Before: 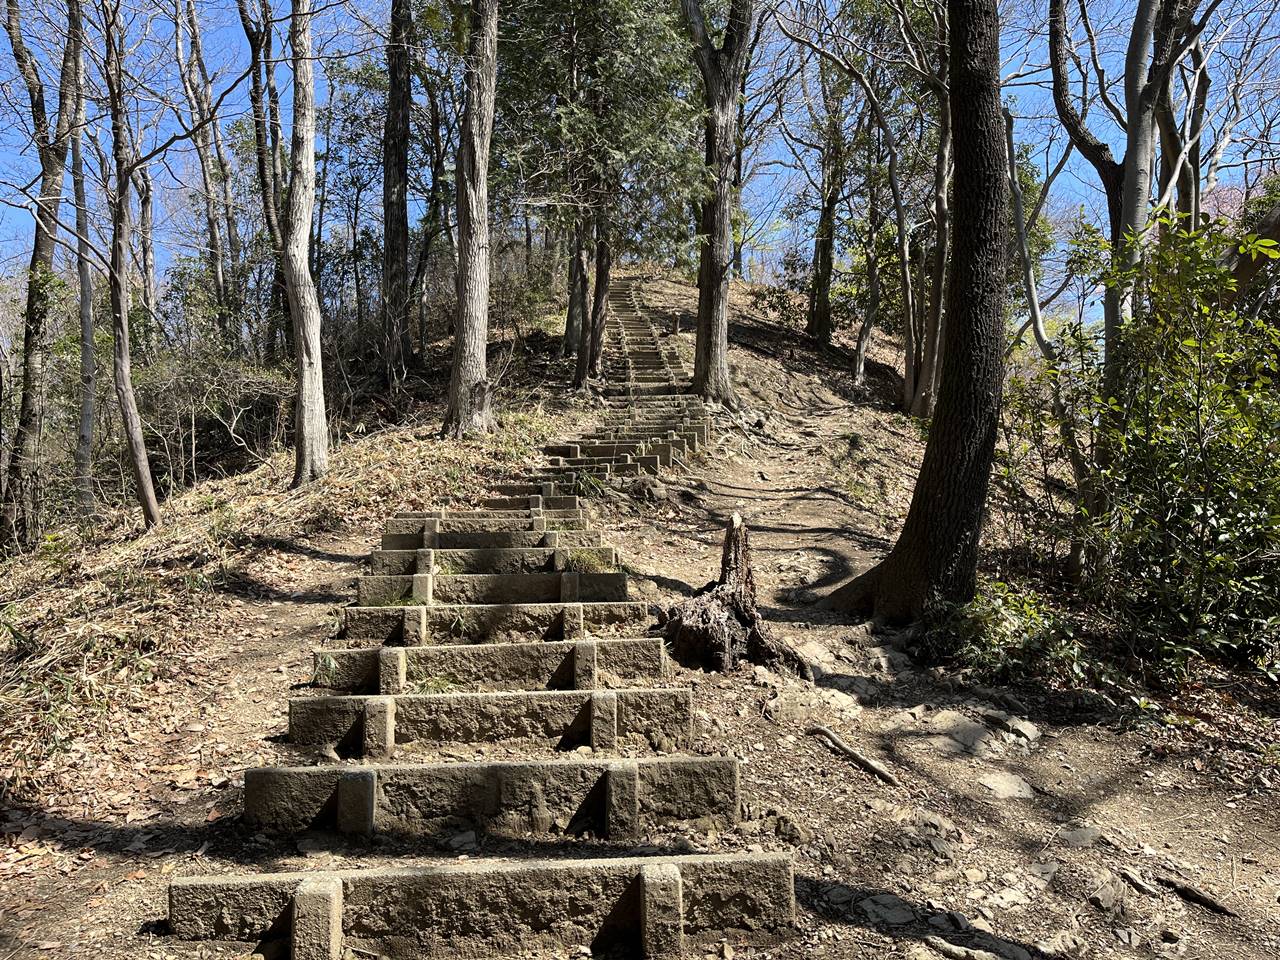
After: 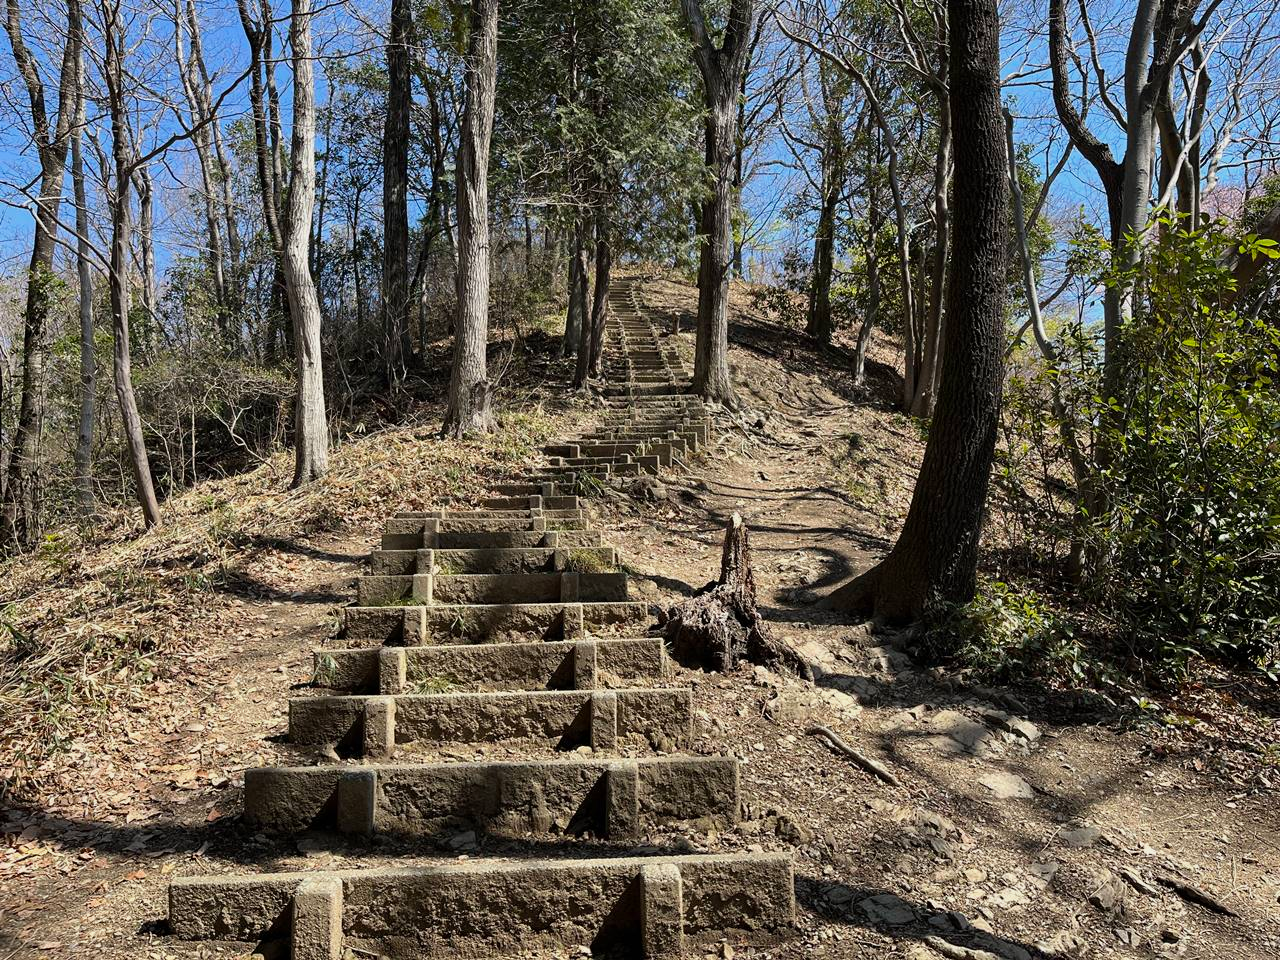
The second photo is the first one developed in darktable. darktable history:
exposure: exposure -0.206 EV, compensate exposure bias true, compensate highlight preservation false
